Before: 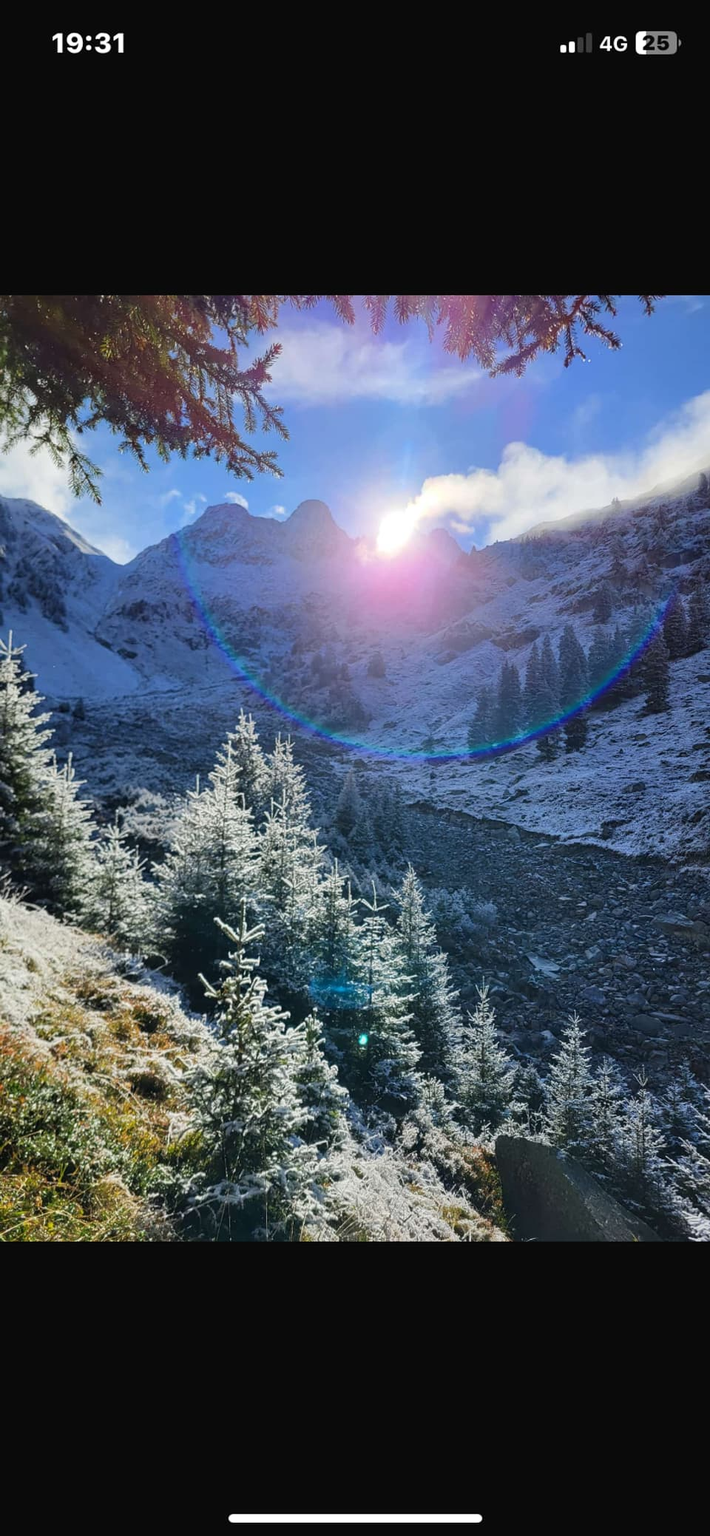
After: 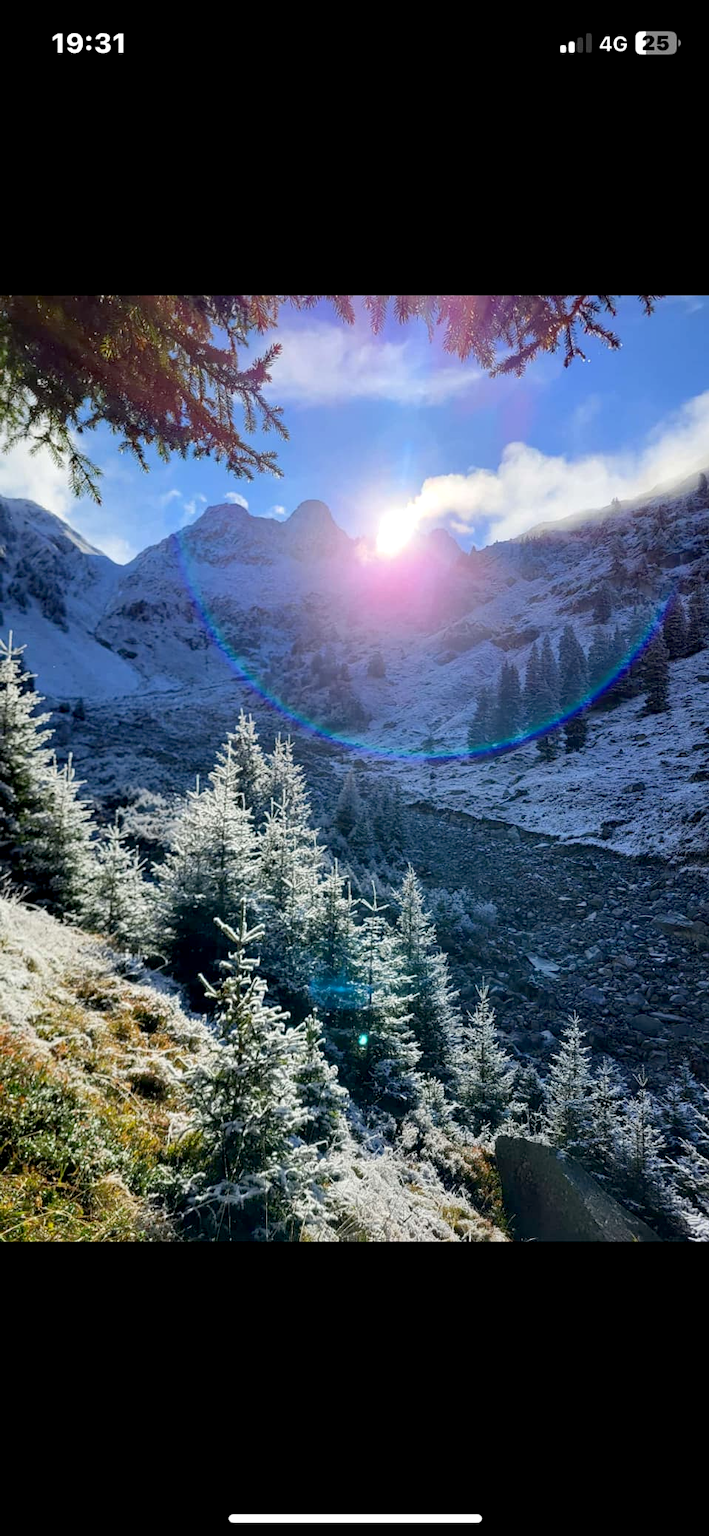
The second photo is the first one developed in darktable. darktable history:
exposure: black level correction 0.009, exposure 0.119 EV, compensate highlight preservation false
tone equalizer: on, module defaults
